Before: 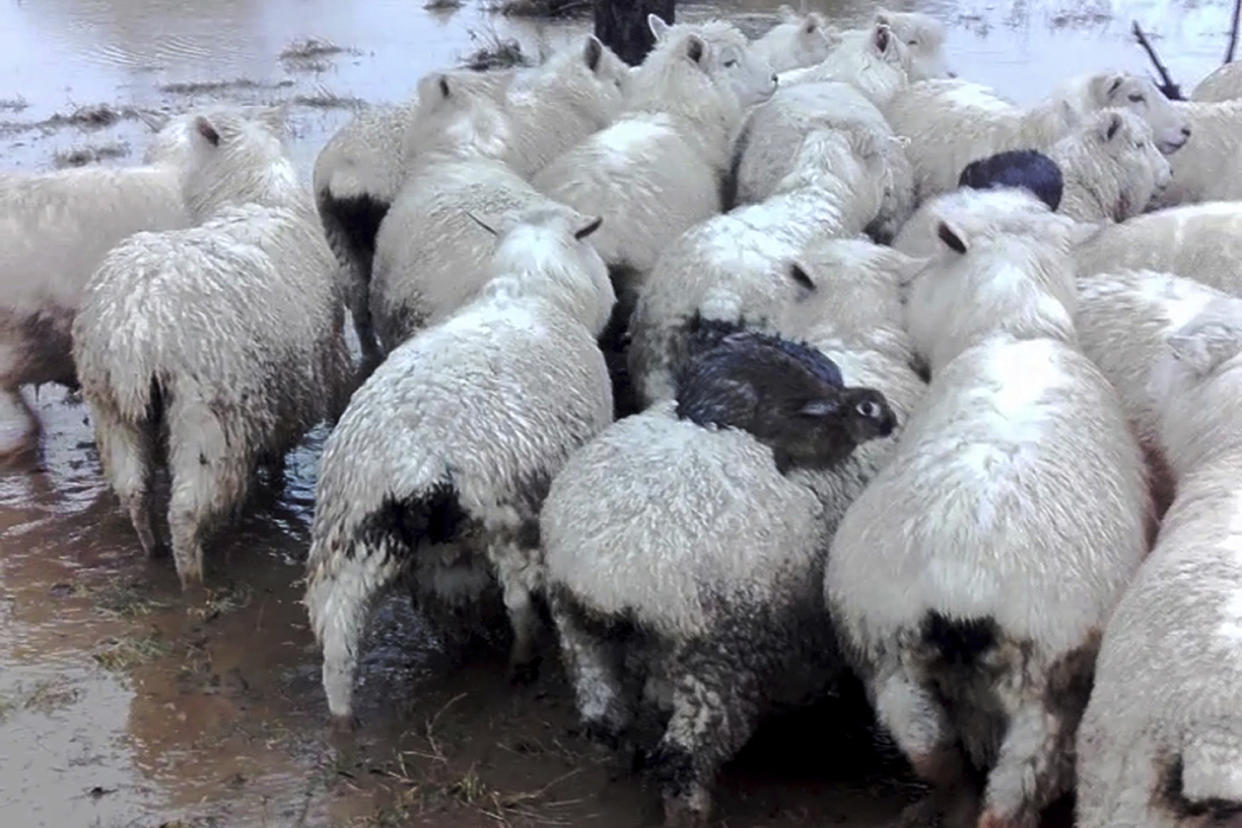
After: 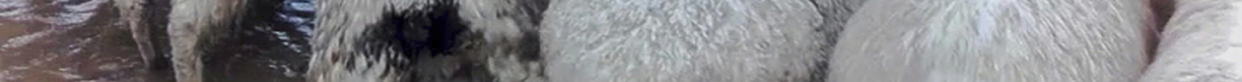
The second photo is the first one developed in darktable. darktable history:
crop and rotate: top 59.084%, bottom 30.916%
color balance rgb: perceptual saturation grading › global saturation -0.31%, global vibrance -8%, contrast -13%, saturation formula JzAzBz (2021)
